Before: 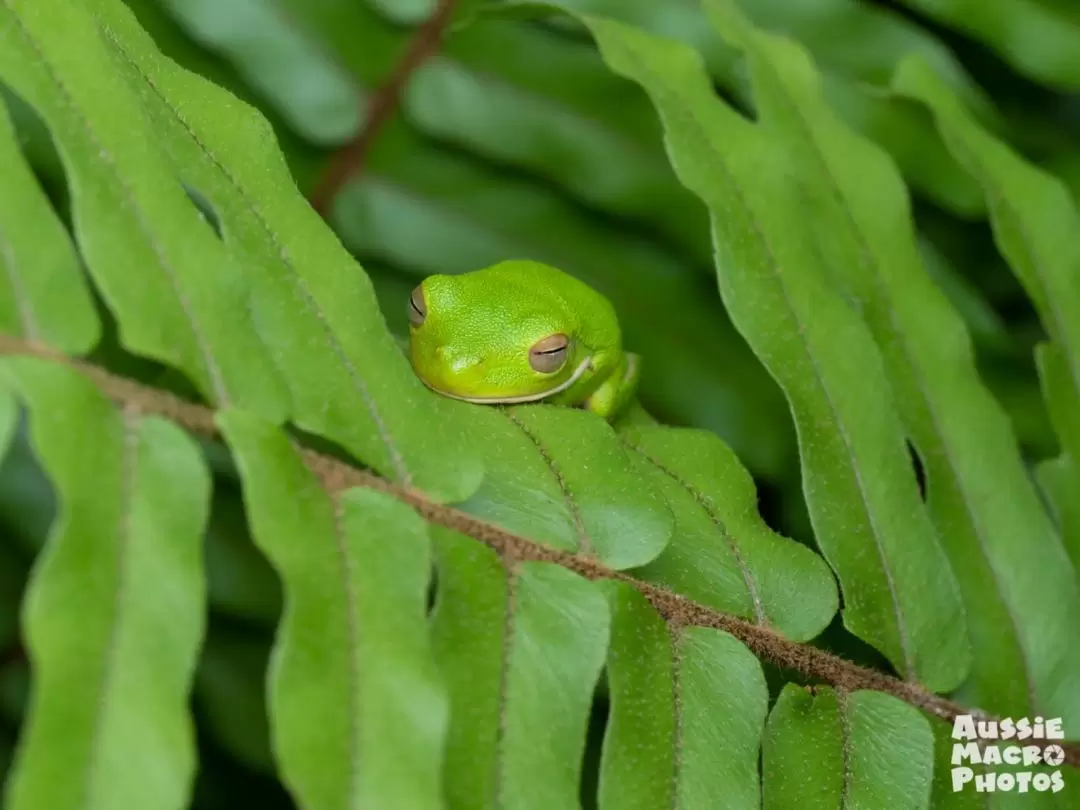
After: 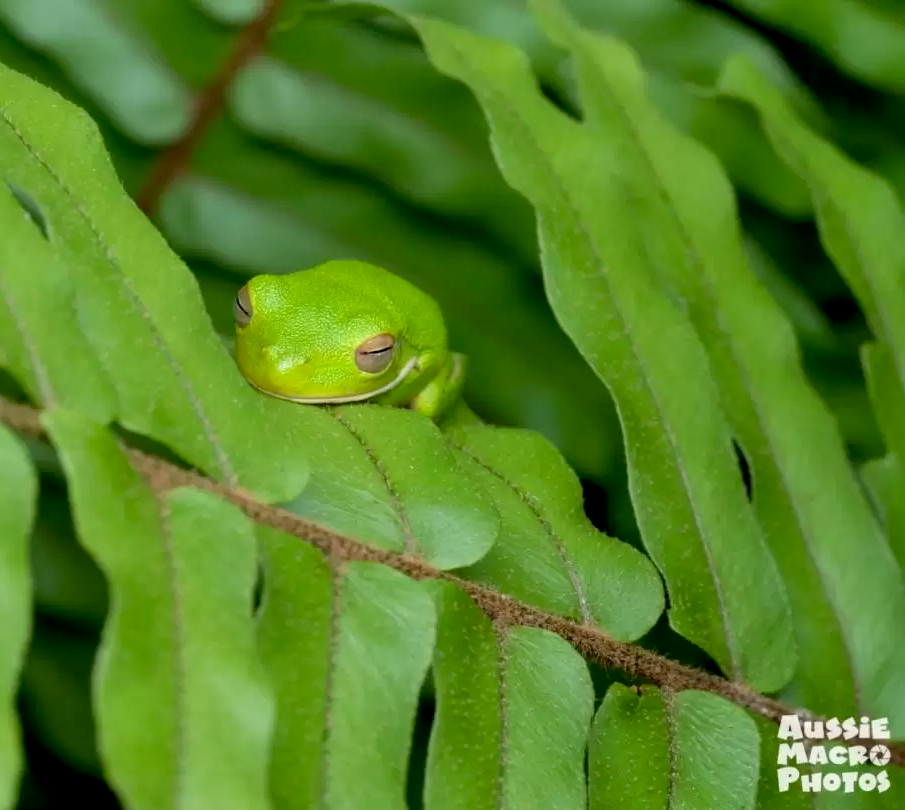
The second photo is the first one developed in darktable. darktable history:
exposure: black level correction 0.007, exposure 0.159 EV, compensate highlight preservation false
crop: left 16.145%
